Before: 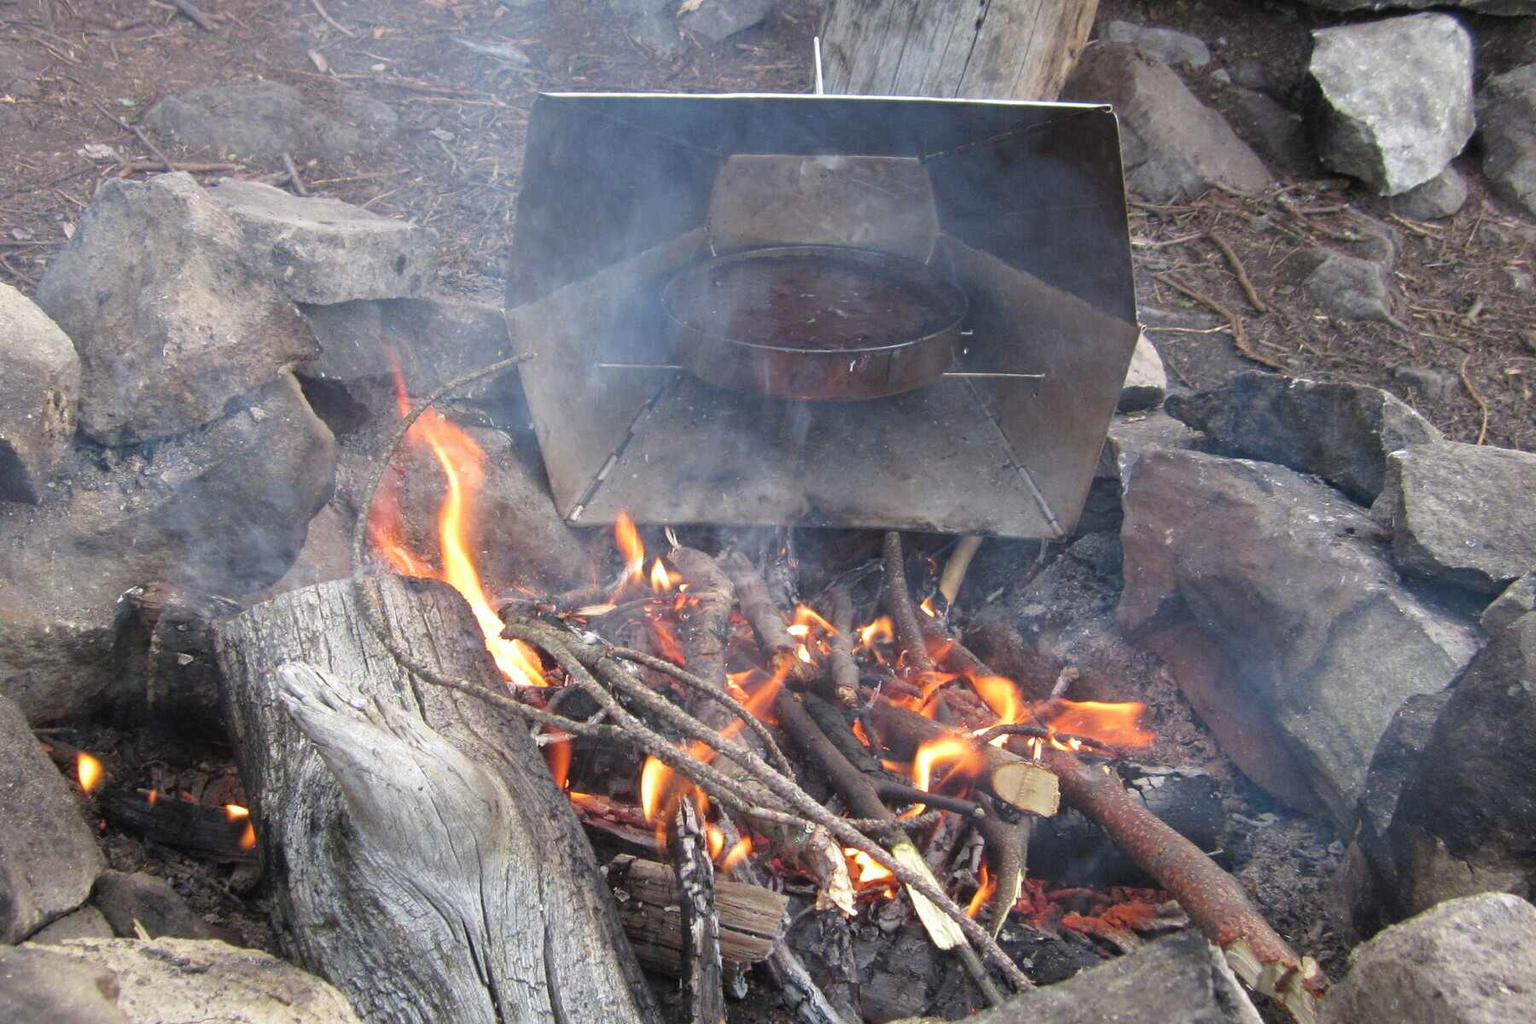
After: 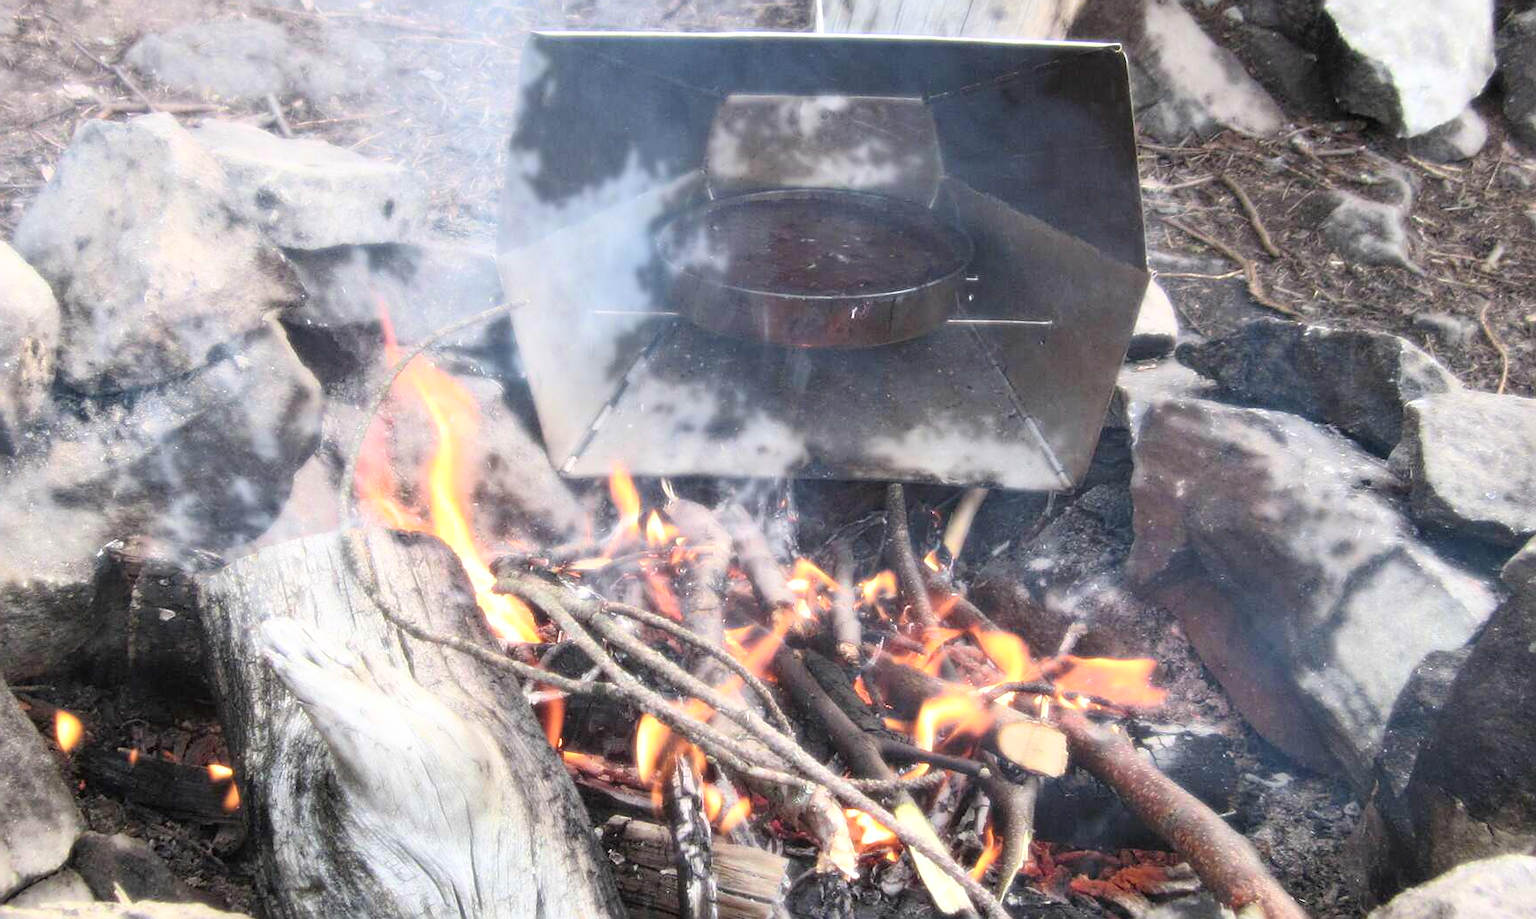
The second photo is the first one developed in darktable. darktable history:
sharpen: on, module defaults
crop: left 1.507%, top 6.147%, right 1.379%, bottom 6.637%
bloom: size 0%, threshold 54.82%, strength 8.31%
